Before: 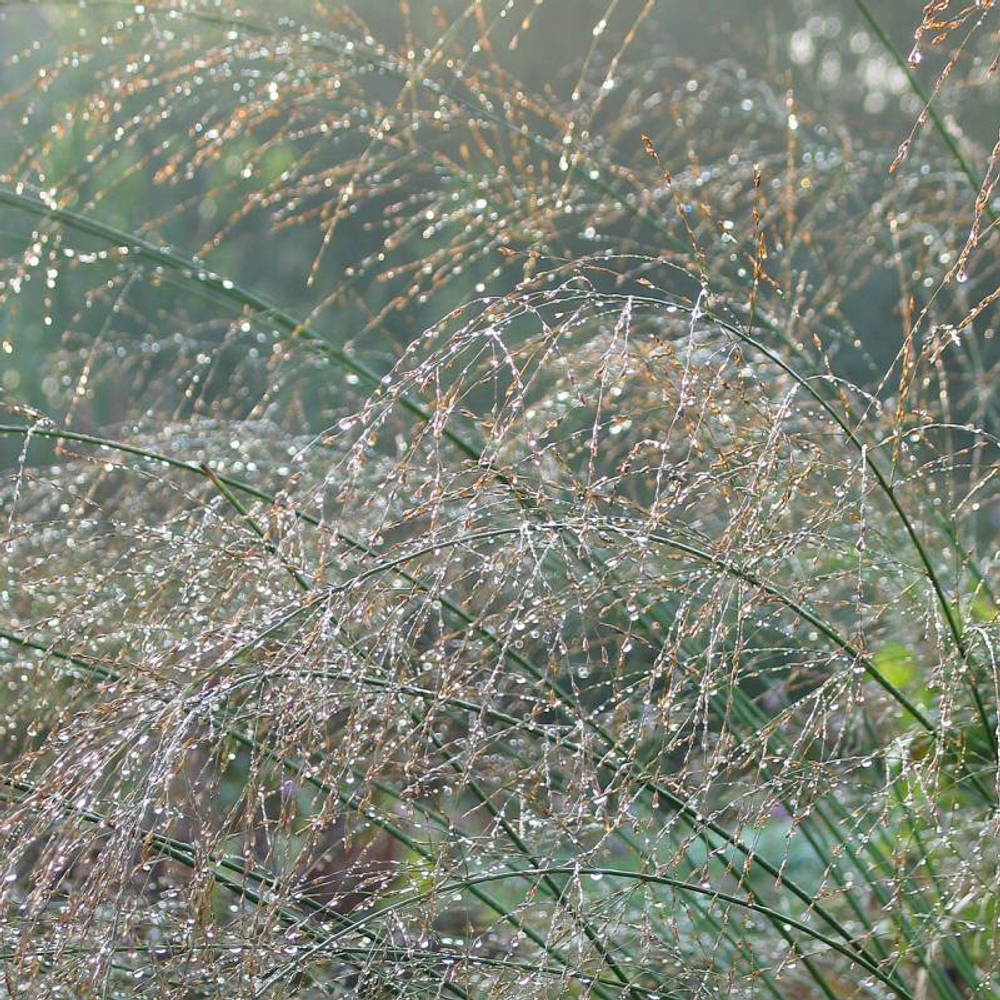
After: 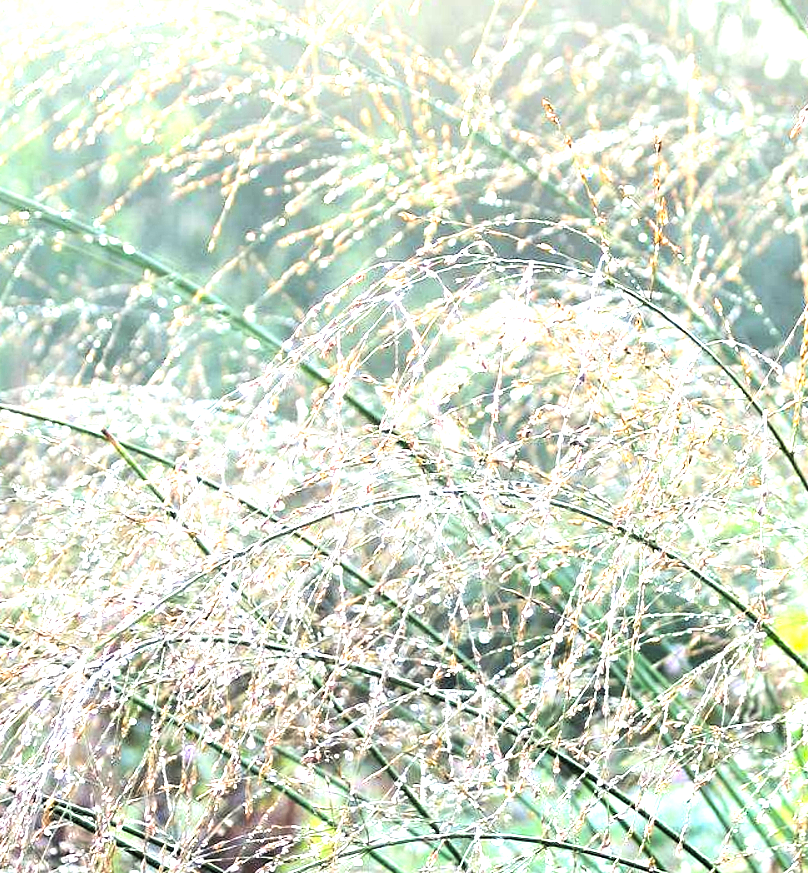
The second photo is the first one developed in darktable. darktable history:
tone equalizer: edges refinement/feathering 500, mask exposure compensation -1.57 EV, preserve details no
levels: white 99.98%, levels [0.012, 0.367, 0.697]
exposure: exposure 0.568 EV, compensate highlight preservation false
crop: left 9.917%, top 3.564%, right 9.267%, bottom 9.118%
filmic rgb: black relative exposure -5.15 EV, white relative exposure 4 EV, hardness 2.89, contrast 1.296, highlights saturation mix -30.51%
